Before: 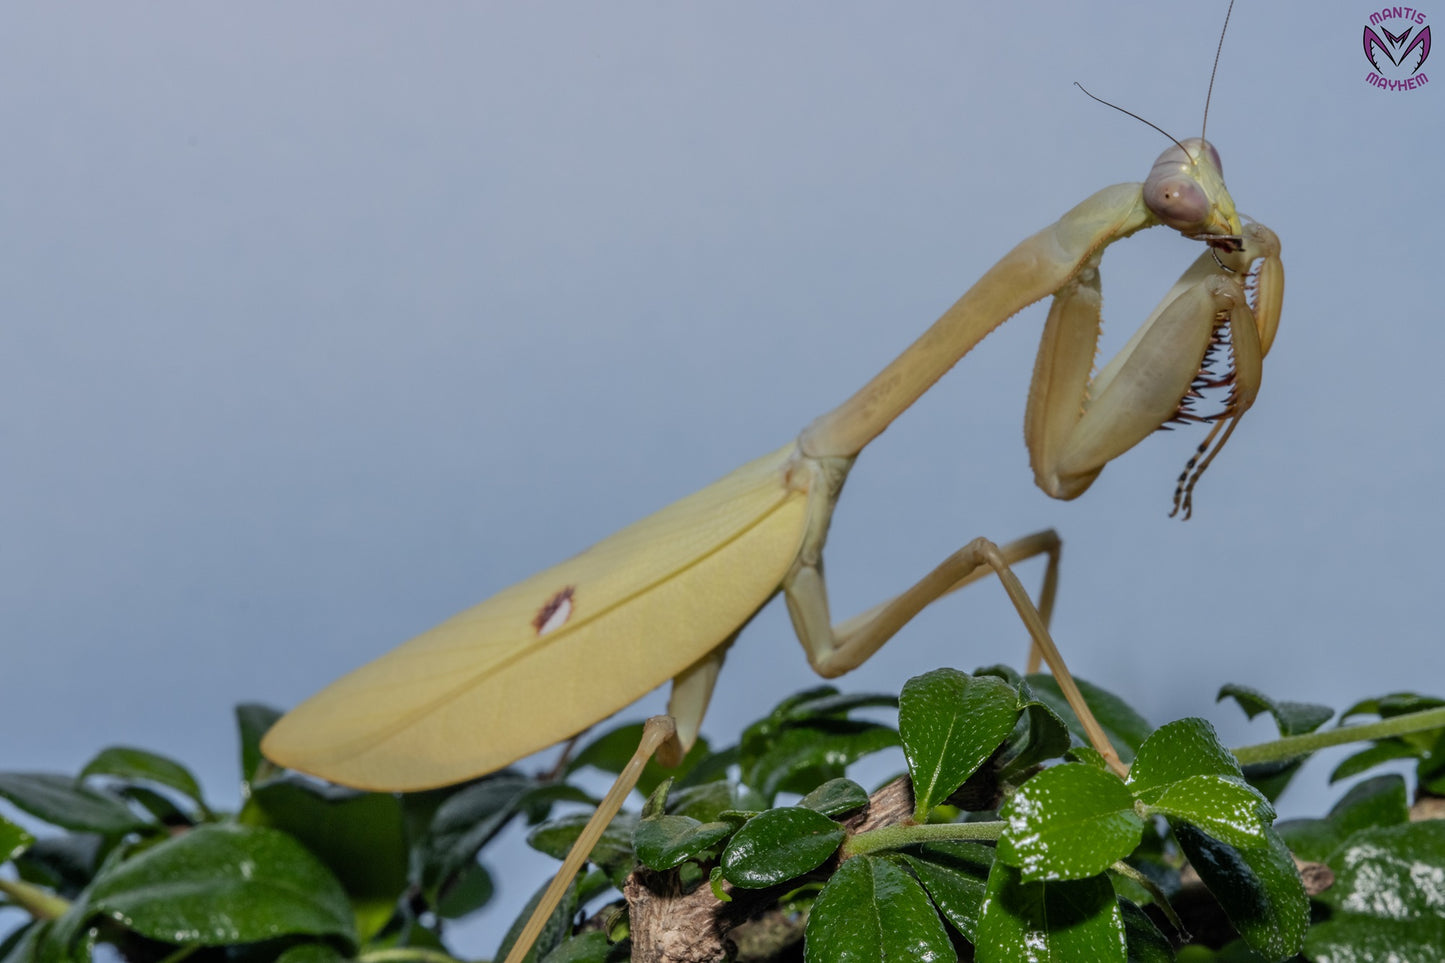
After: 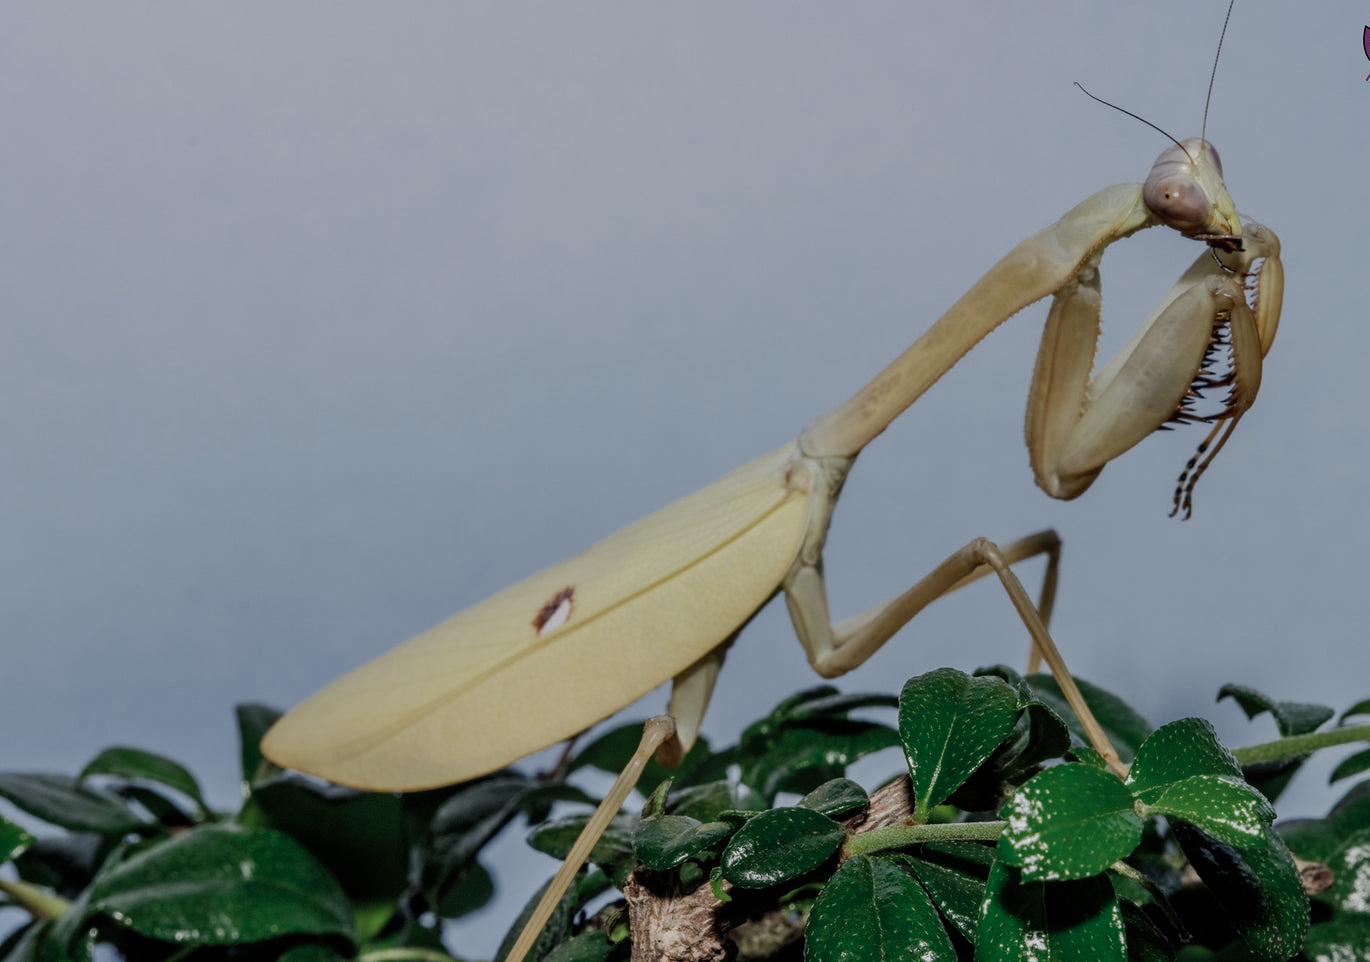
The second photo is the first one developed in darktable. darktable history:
sigmoid: skew -0.2, preserve hue 0%, red attenuation 0.1, red rotation 0.035, green attenuation 0.1, green rotation -0.017, blue attenuation 0.15, blue rotation -0.052, base primaries Rec2020
crop and rotate: right 5.167%
color zones: curves: ch0 [(0, 0.5) (0.125, 0.4) (0.25, 0.5) (0.375, 0.4) (0.5, 0.4) (0.625, 0.35) (0.75, 0.35) (0.875, 0.5)]; ch1 [(0, 0.35) (0.125, 0.45) (0.25, 0.35) (0.375, 0.35) (0.5, 0.35) (0.625, 0.35) (0.75, 0.45) (0.875, 0.35)]; ch2 [(0, 0.6) (0.125, 0.5) (0.25, 0.5) (0.375, 0.6) (0.5, 0.6) (0.625, 0.5) (0.75, 0.5) (0.875, 0.5)]
